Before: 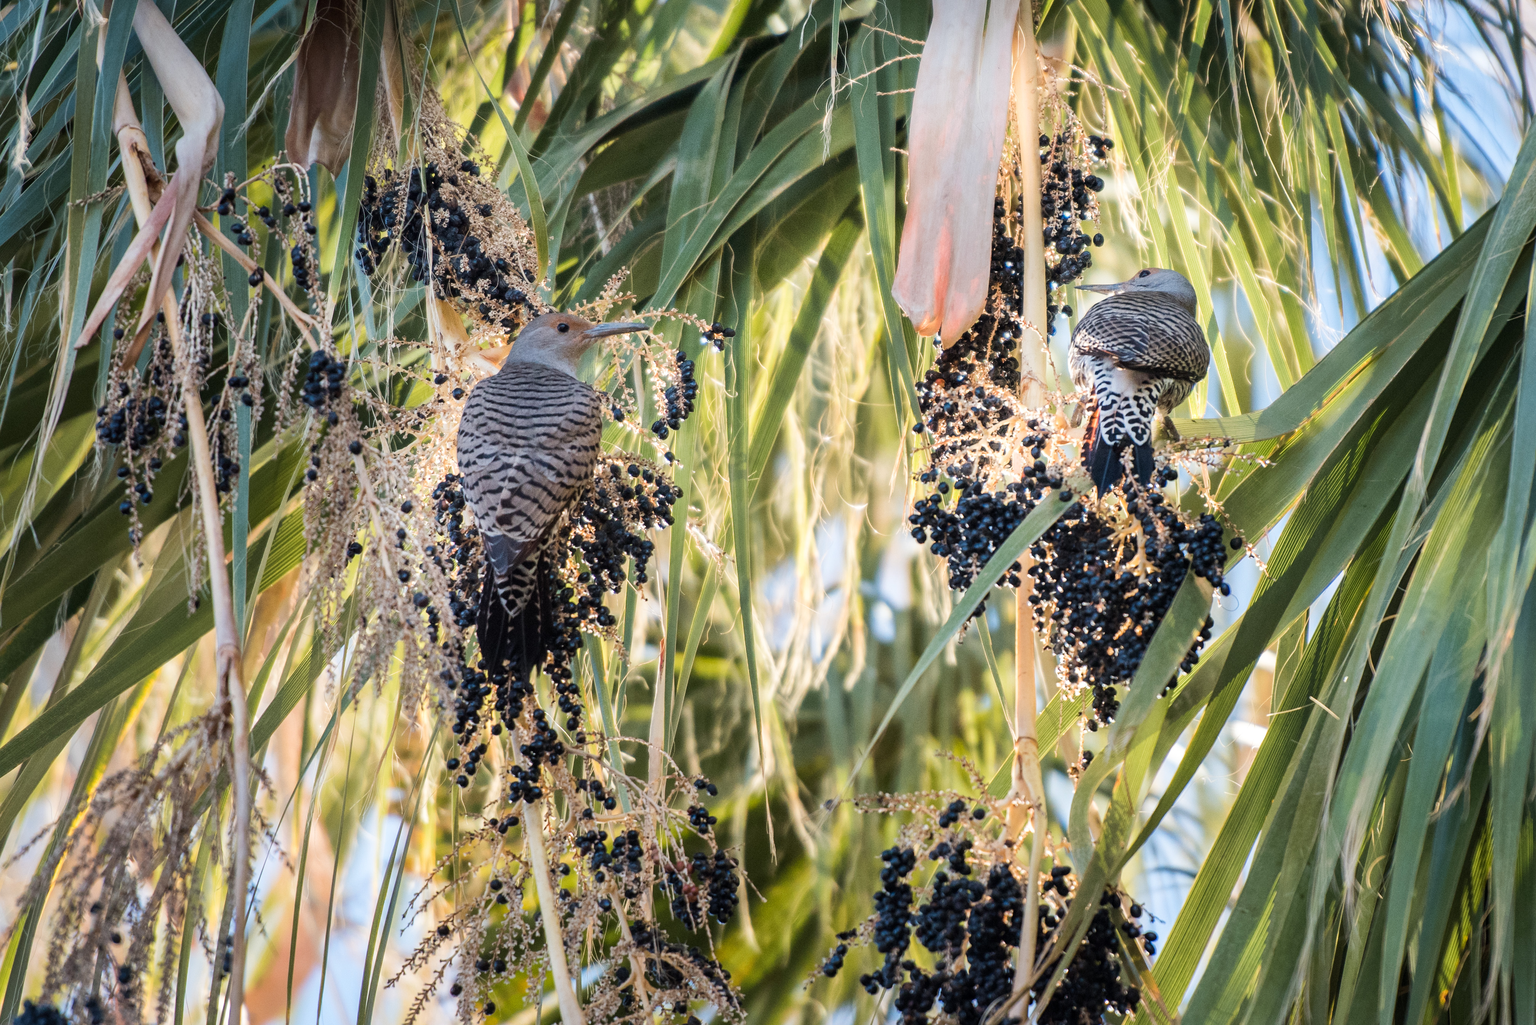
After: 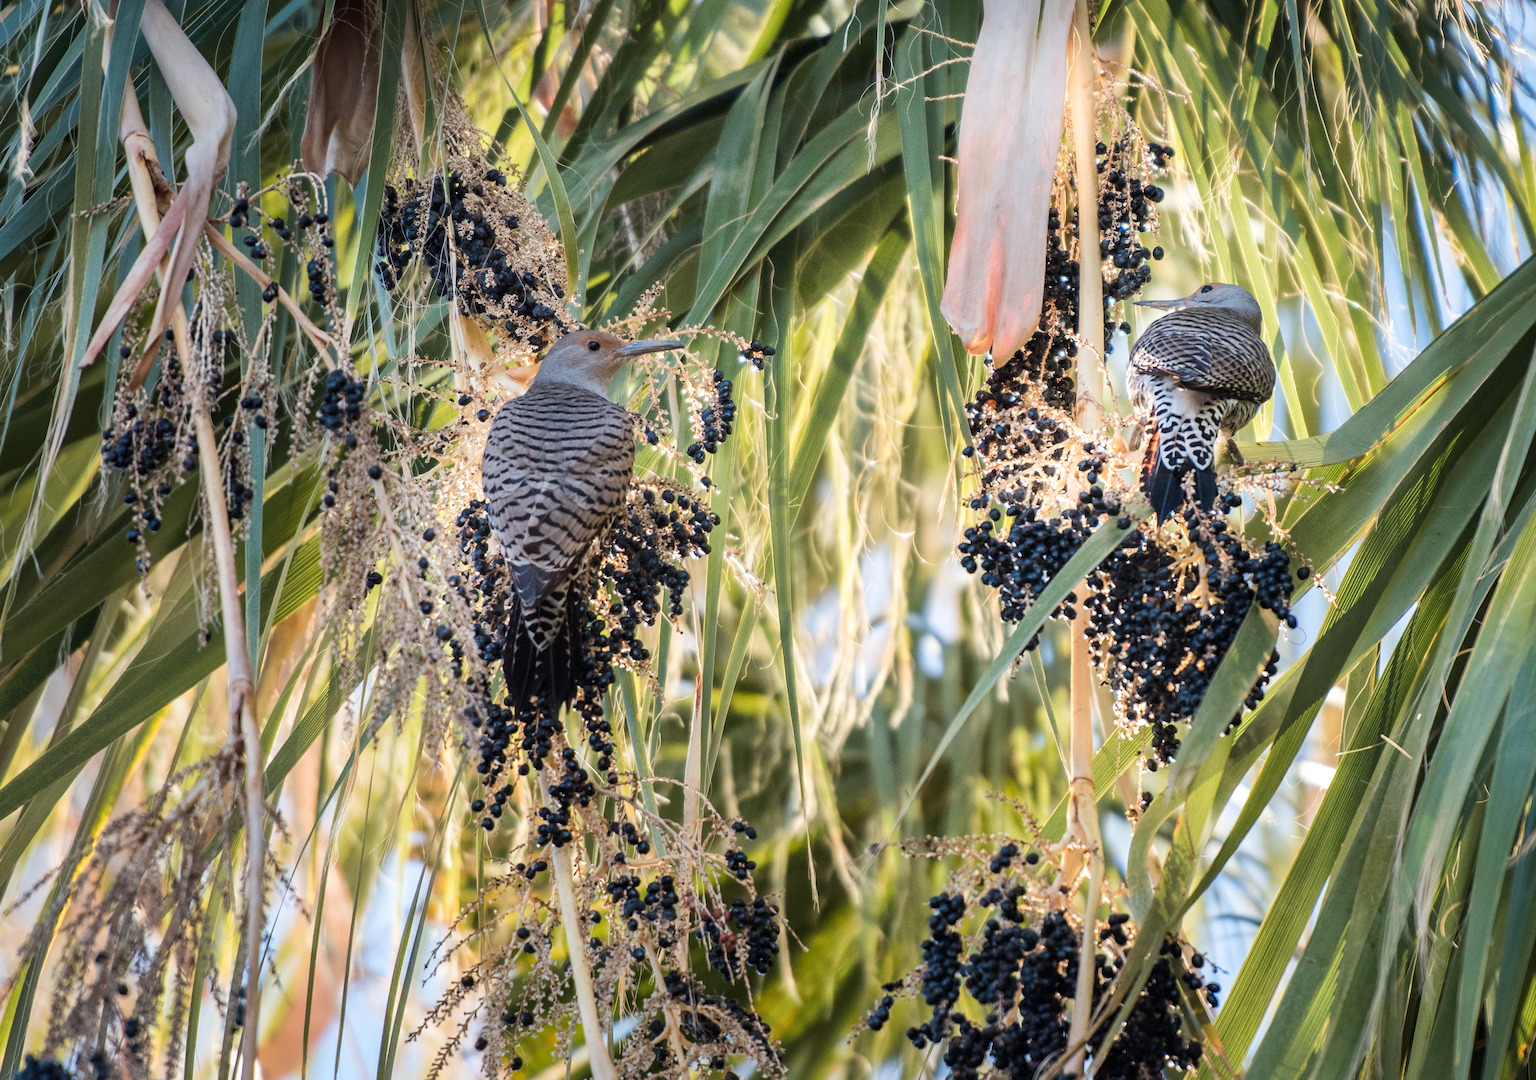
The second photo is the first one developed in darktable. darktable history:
crop and rotate: left 0%, right 5.136%
tone equalizer: mask exposure compensation -0.5 EV
contrast equalizer: octaves 7, y [[0.5, 0.502, 0.506, 0.511, 0.52, 0.537], [0.5 ×6], [0.505, 0.509, 0.518, 0.534, 0.553, 0.561], [0 ×6], [0 ×6]], mix 0.279
